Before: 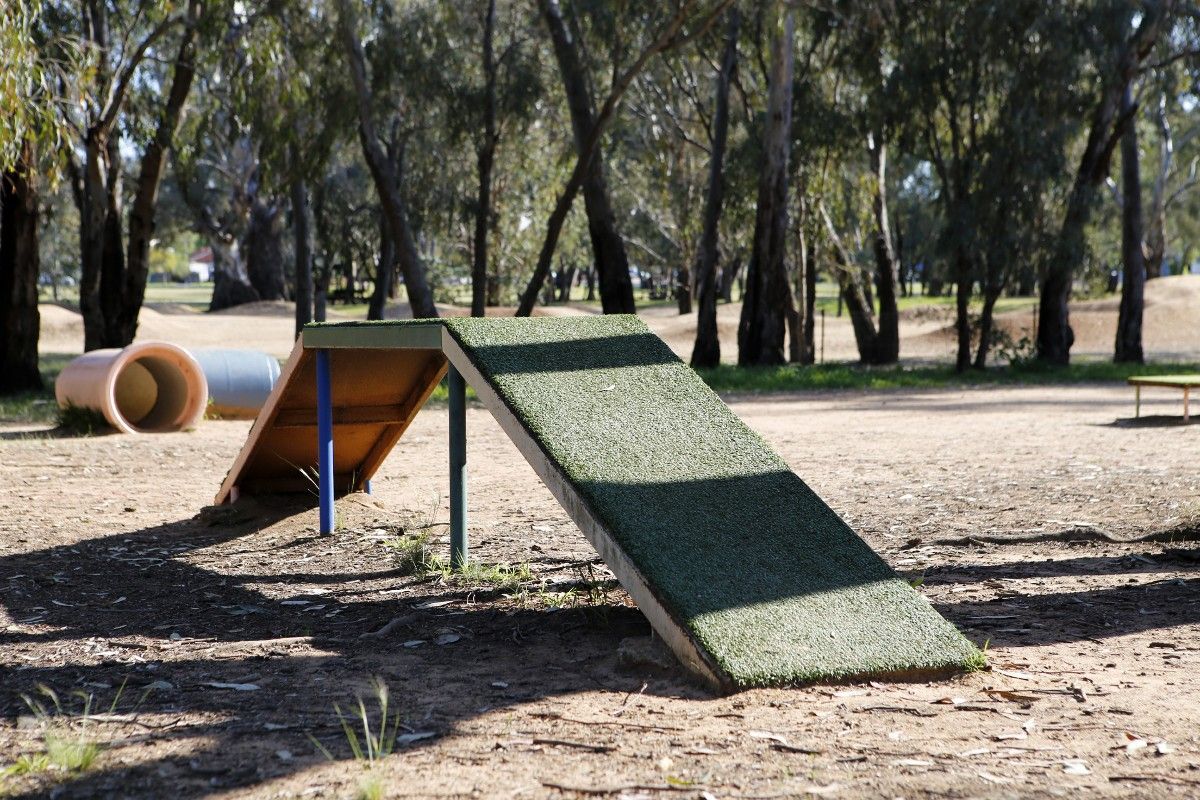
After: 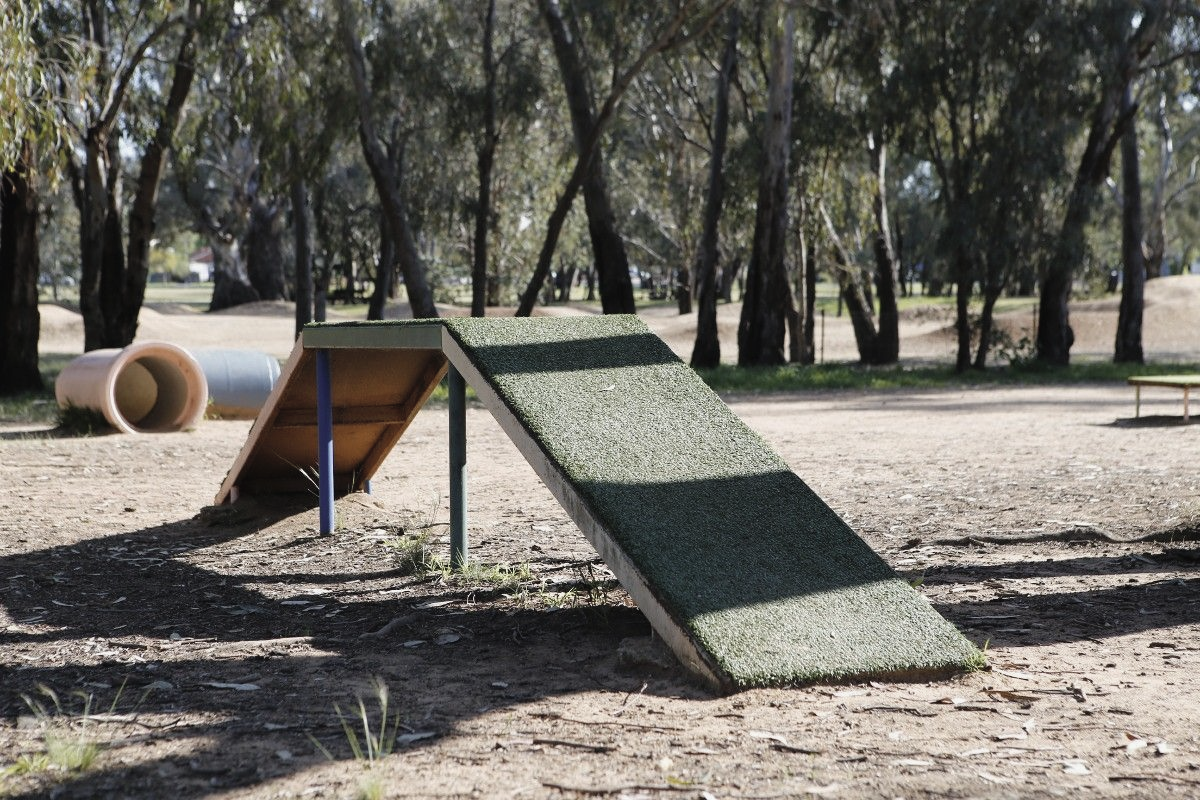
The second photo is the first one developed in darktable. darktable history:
color calibration: output colorfulness [0, 0.315, 0, 0], illuminant same as pipeline (D50), adaptation none (bypass), x 0.333, y 0.334, temperature 5014.94 K
contrast brightness saturation: contrast -0.056, saturation -0.415
